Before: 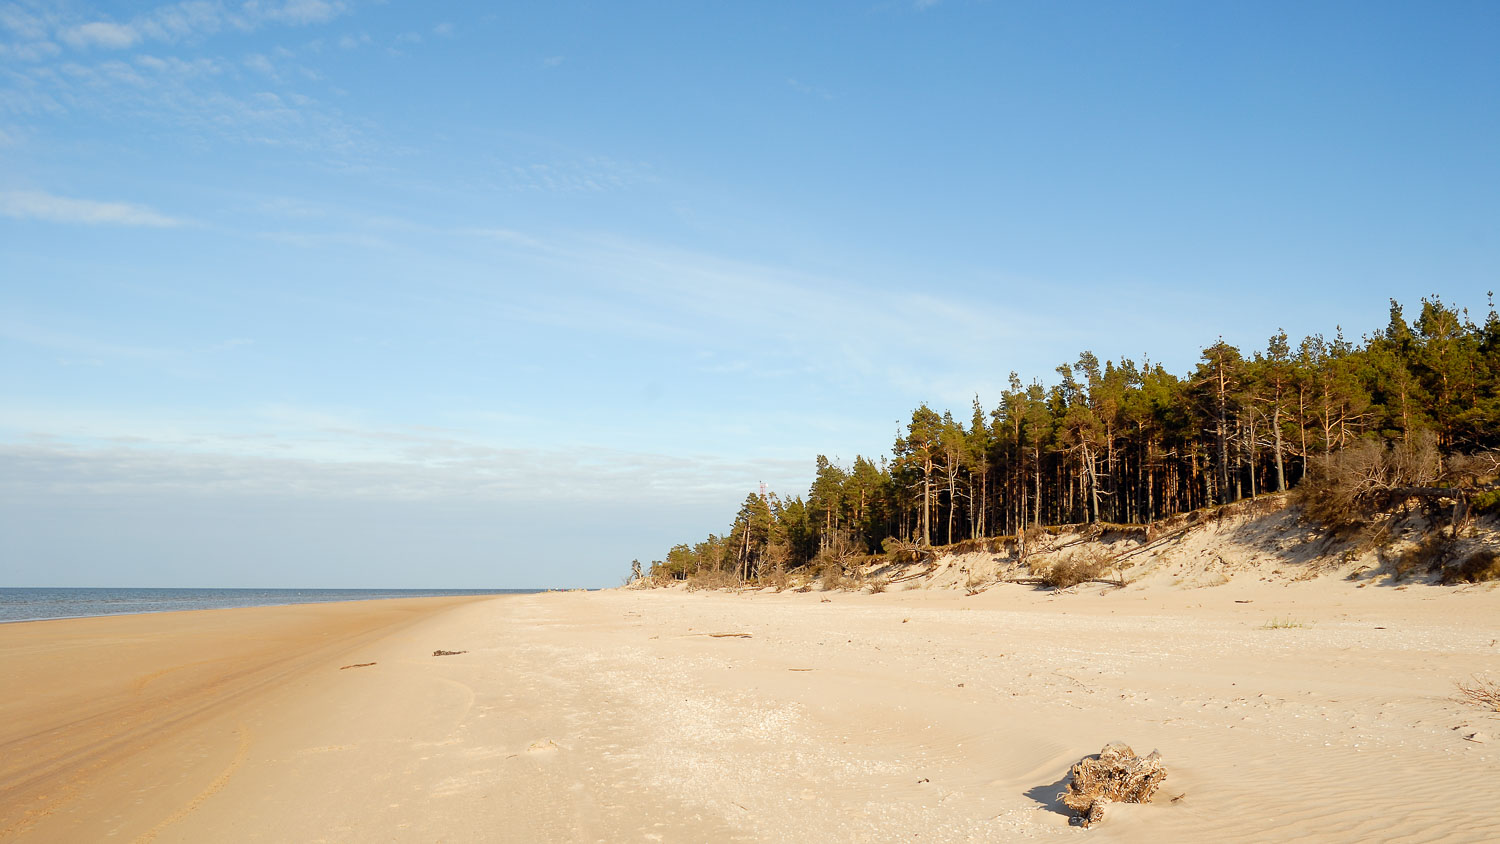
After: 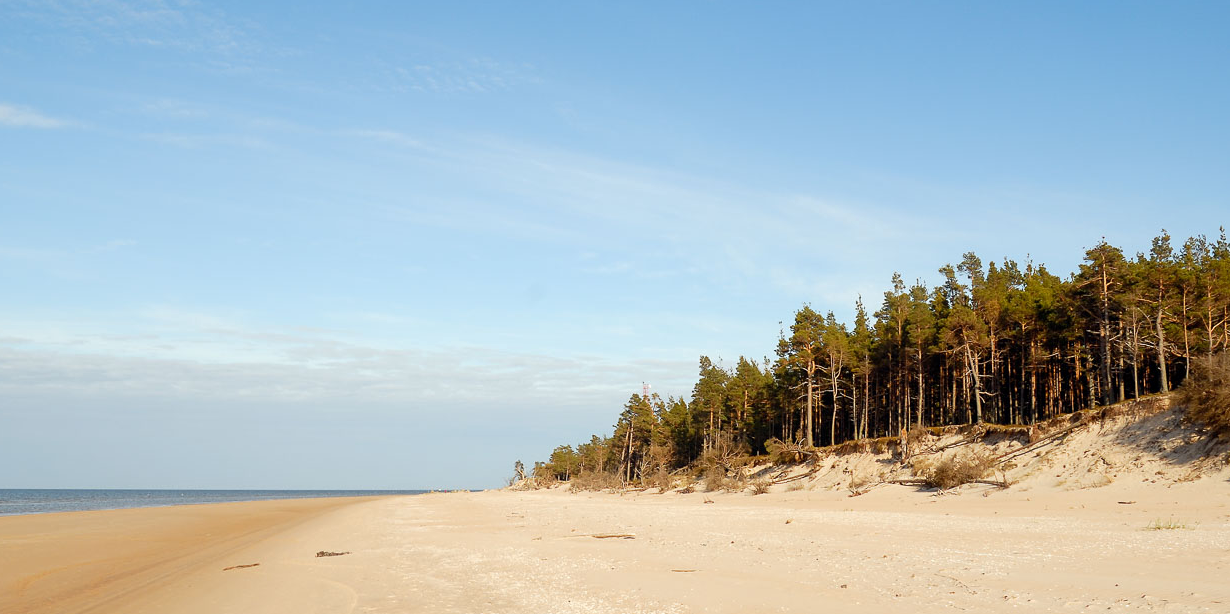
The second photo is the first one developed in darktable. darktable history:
crop: left 7.856%, top 11.836%, right 10.12%, bottom 15.387%
local contrast: mode bilateral grid, contrast 10, coarseness 25, detail 110%, midtone range 0.2
